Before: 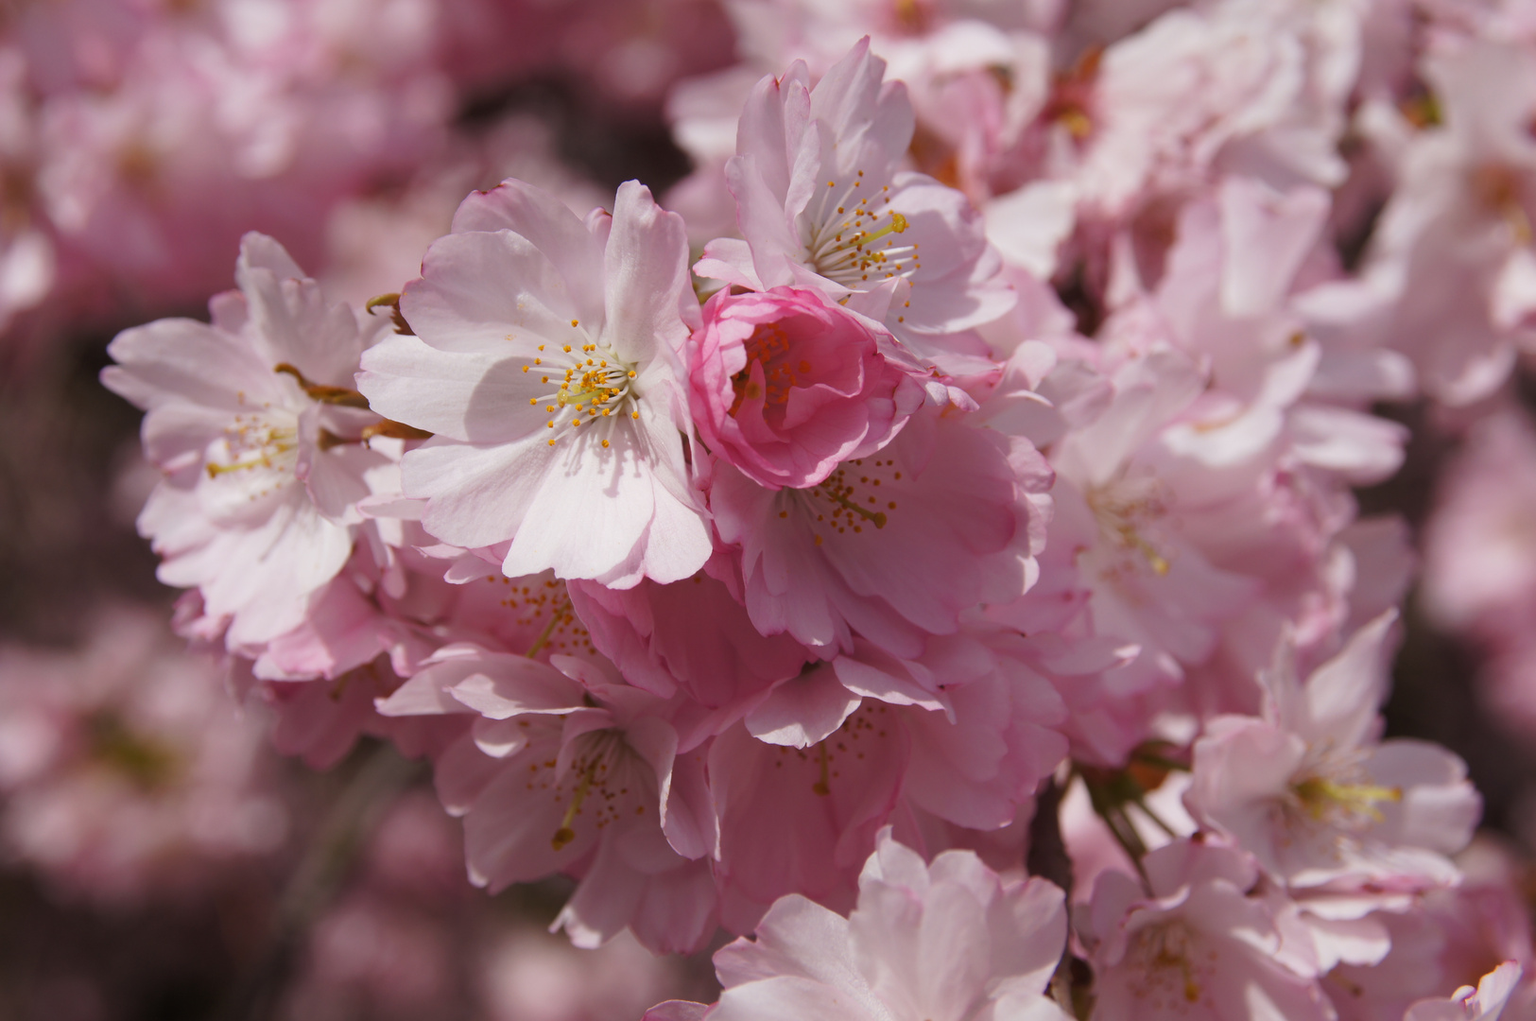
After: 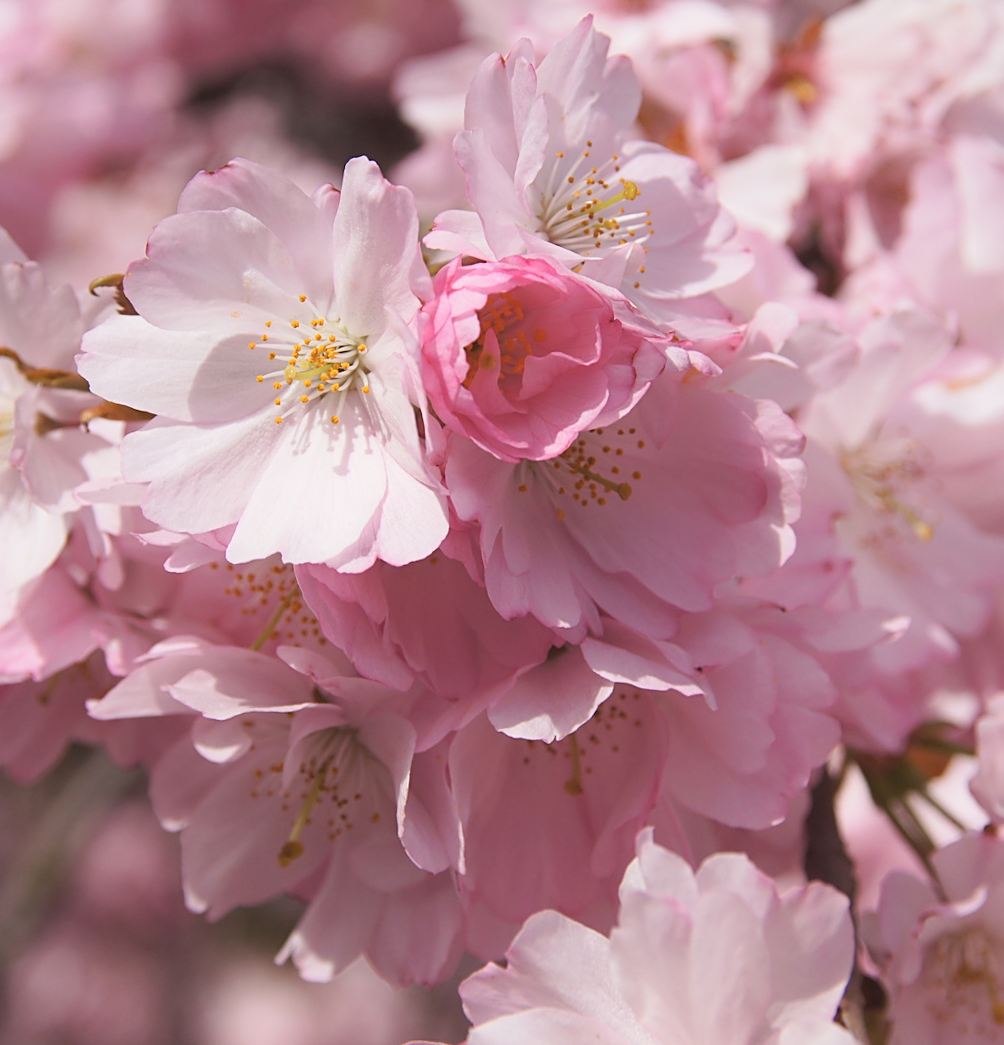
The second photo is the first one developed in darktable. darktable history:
crop and rotate: left 17.732%, right 15.423%
contrast brightness saturation: contrast 0.14, brightness 0.21
sharpen: on, module defaults
rotate and perspective: rotation -1.68°, lens shift (vertical) -0.146, crop left 0.049, crop right 0.912, crop top 0.032, crop bottom 0.96
